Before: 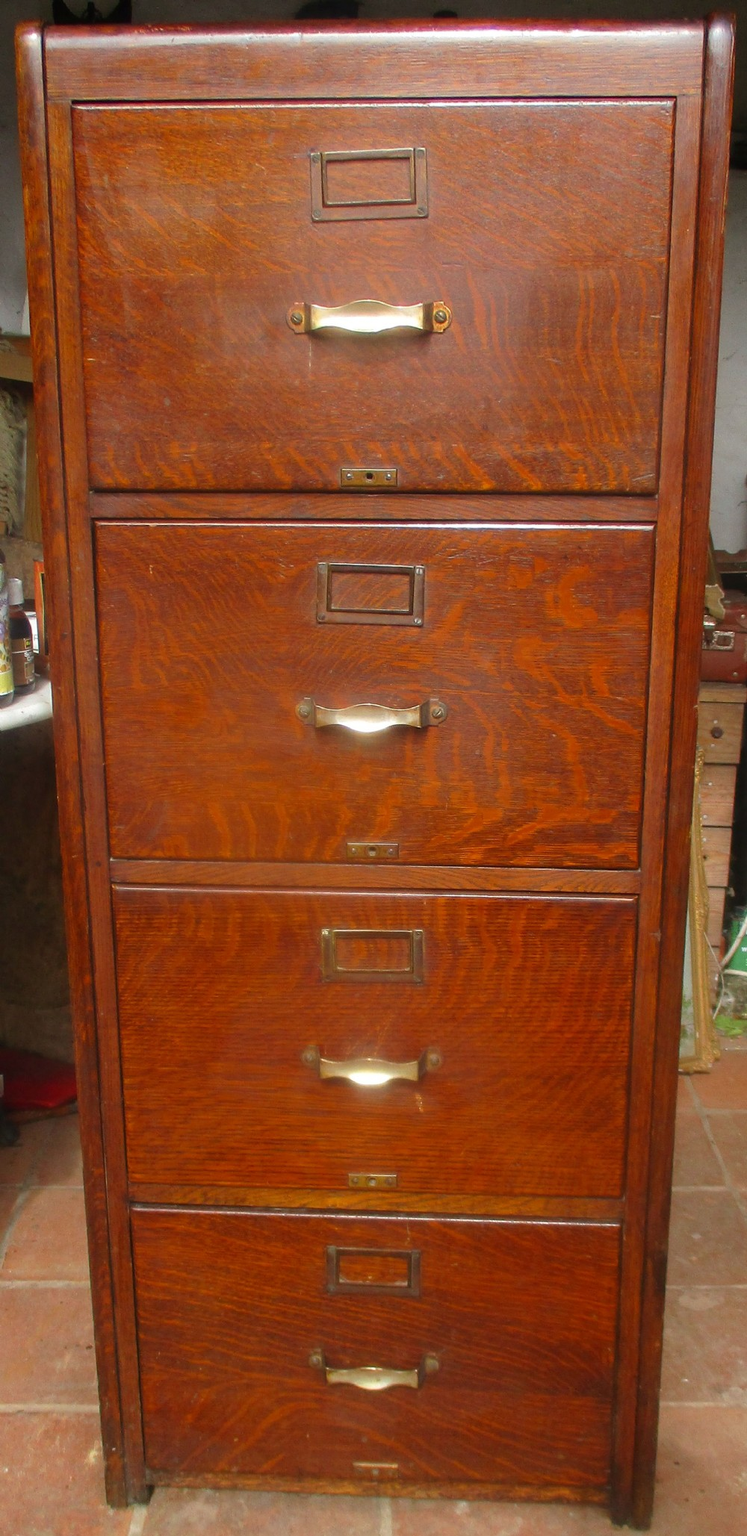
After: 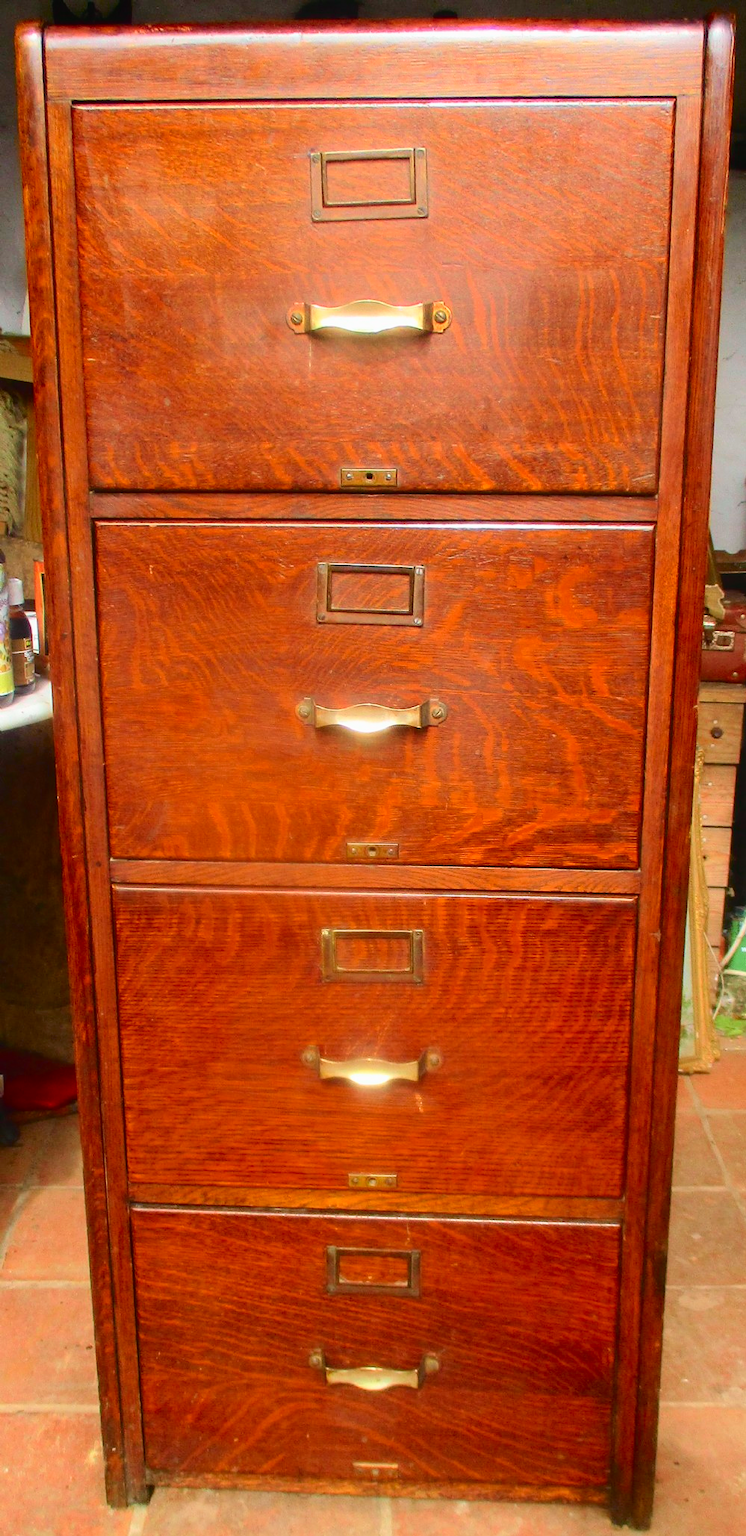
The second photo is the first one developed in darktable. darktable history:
tone curve: curves: ch0 [(0, 0.014) (0.12, 0.096) (0.386, 0.49) (0.54, 0.684) (0.751, 0.855) (0.89, 0.943) (0.998, 0.989)]; ch1 [(0, 0) (0.133, 0.099) (0.437, 0.41) (0.5, 0.5) (0.517, 0.536) (0.548, 0.575) (0.582, 0.631) (0.627, 0.688) (0.836, 0.868) (1, 1)]; ch2 [(0, 0) (0.374, 0.341) (0.456, 0.443) (0.478, 0.49) (0.501, 0.5) (0.528, 0.538) (0.55, 0.6) (0.572, 0.63) (0.702, 0.765) (1, 1)], color space Lab, independent channels, preserve colors none
